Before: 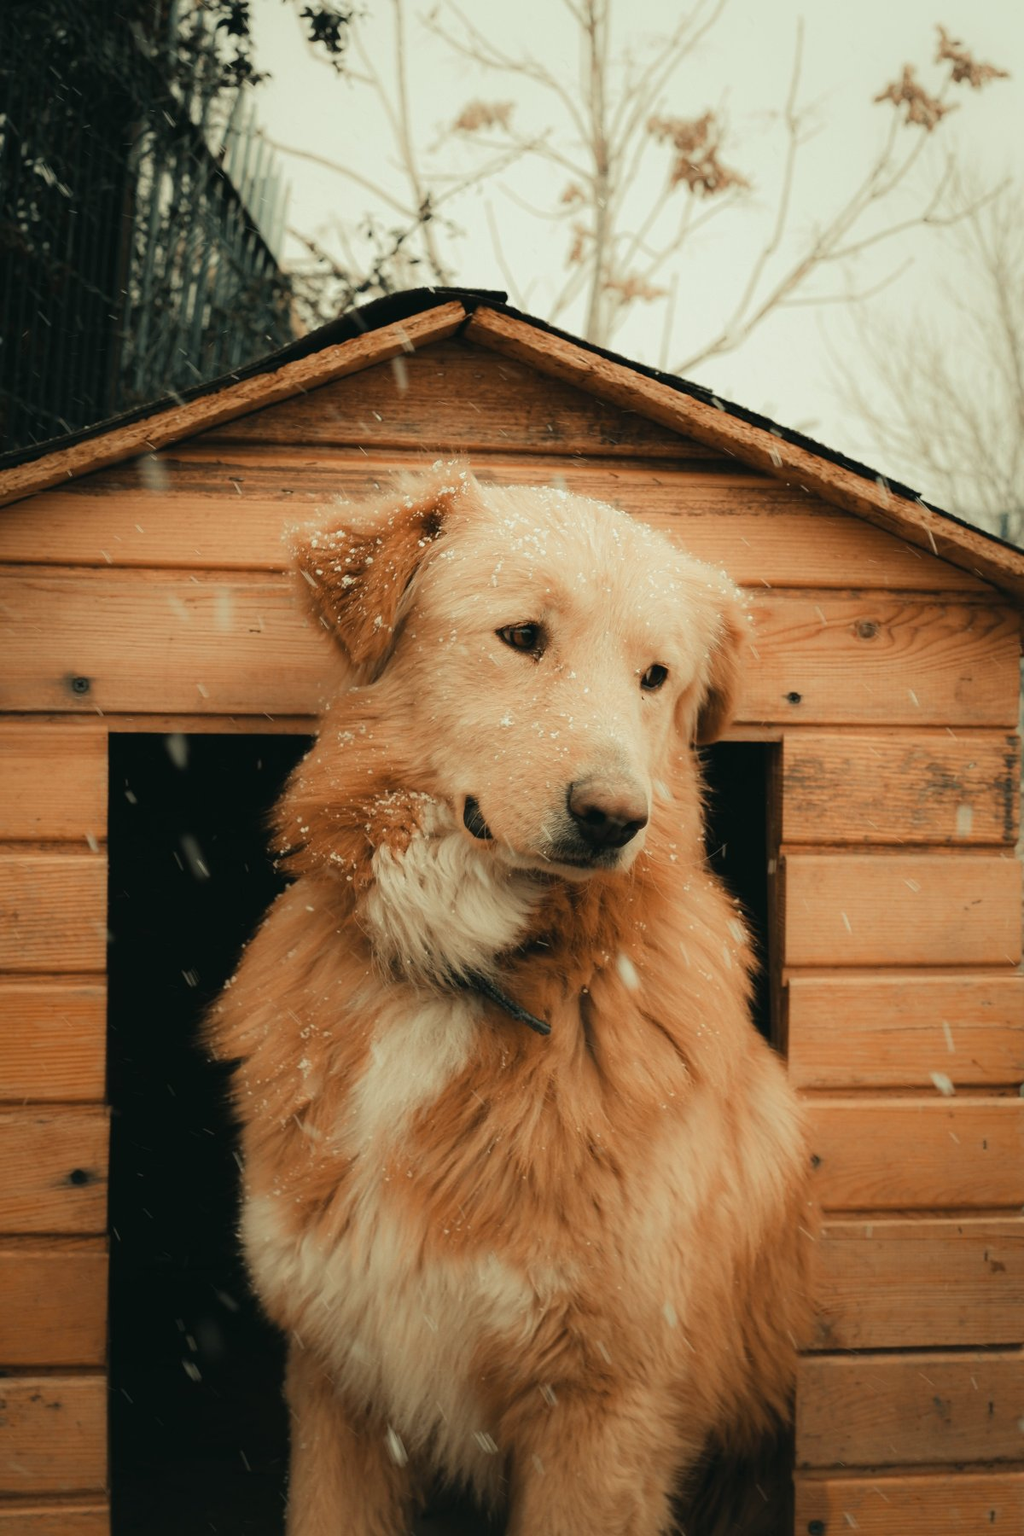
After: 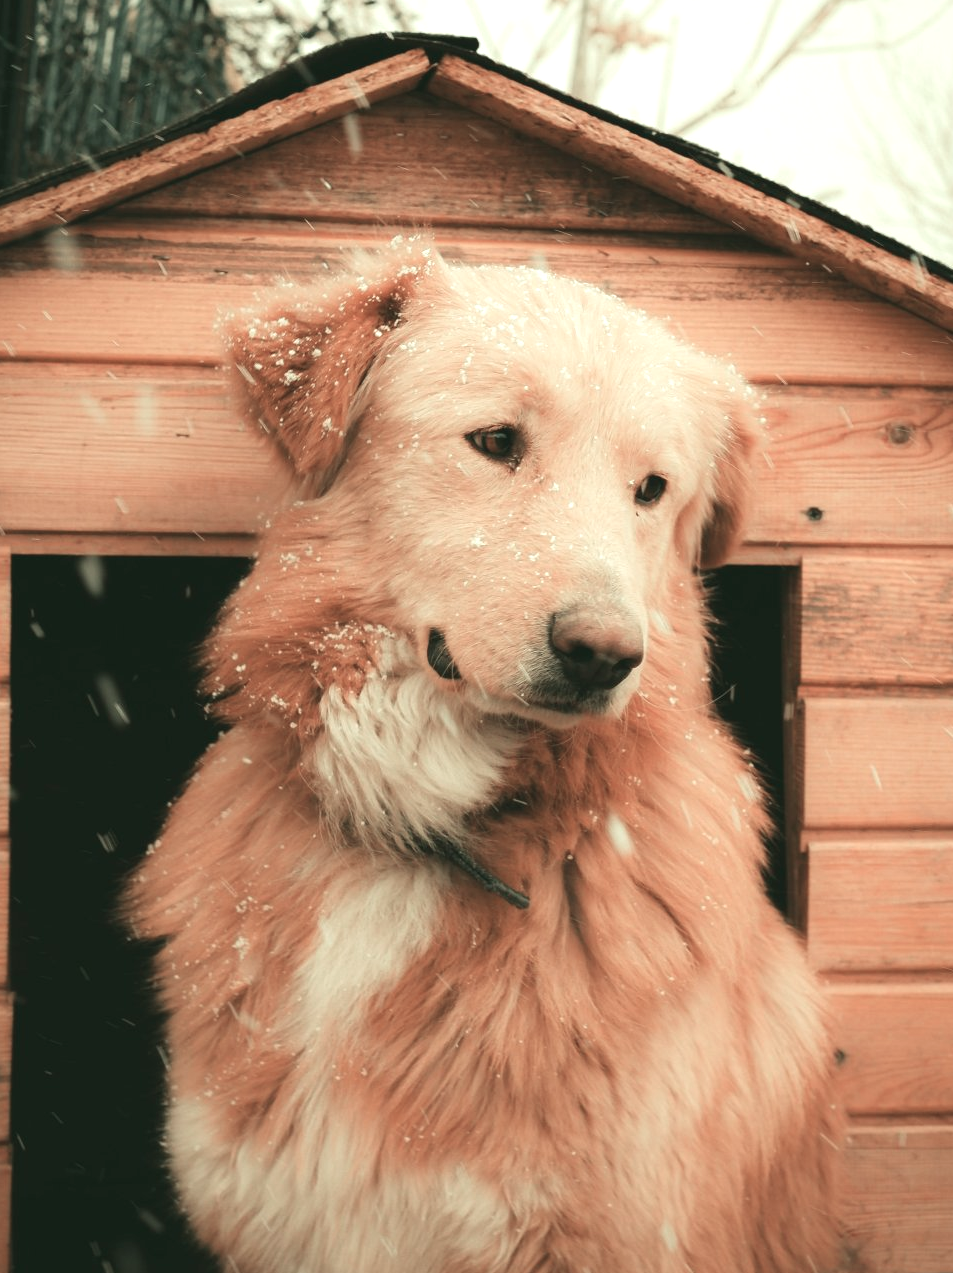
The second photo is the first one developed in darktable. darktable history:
crop: left 9.712%, top 16.928%, right 10.845%, bottom 12.332%
color contrast: blue-yellow contrast 0.62
exposure: black level correction 0, exposure 0.7 EV, compensate exposure bias true, compensate highlight preservation false
color balance: mode lift, gamma, gain (sRGB), lift [1.04, 1, 1, 0.97], gamma [1.01, 1, 1, 0.97], gain [0.96, 1, 1, 0.97]
